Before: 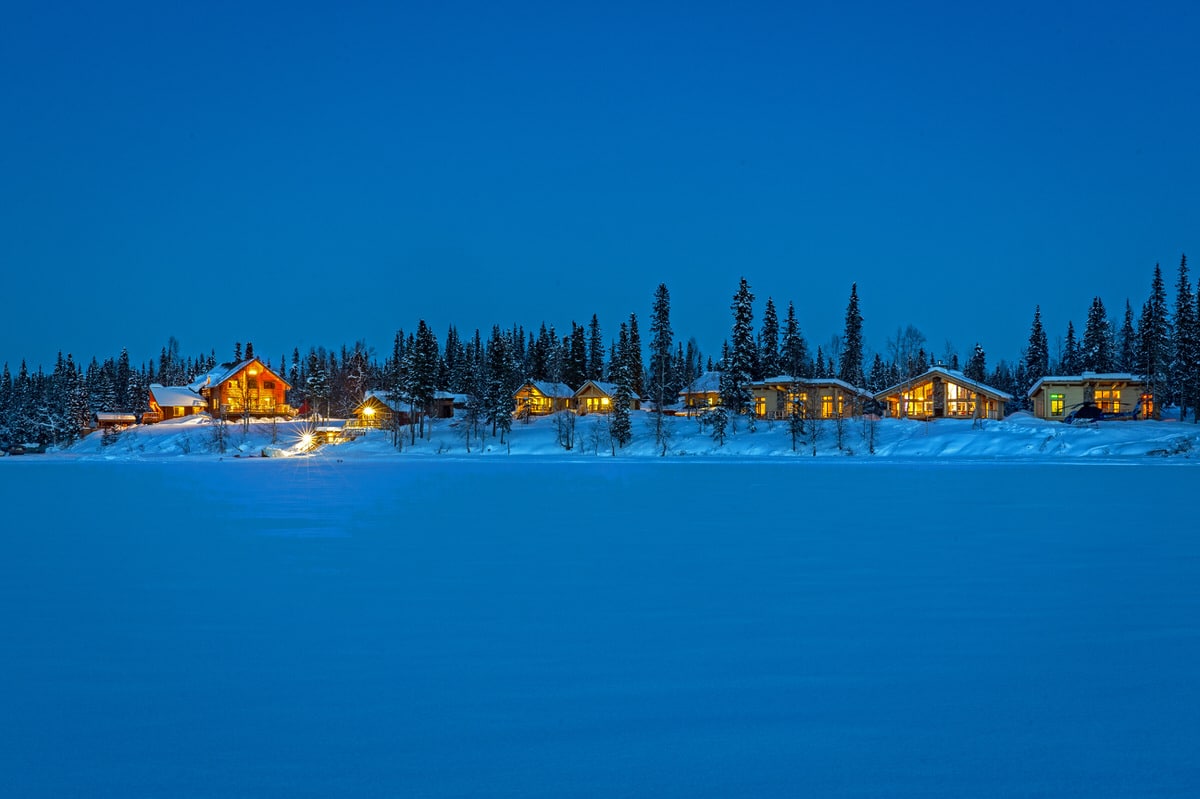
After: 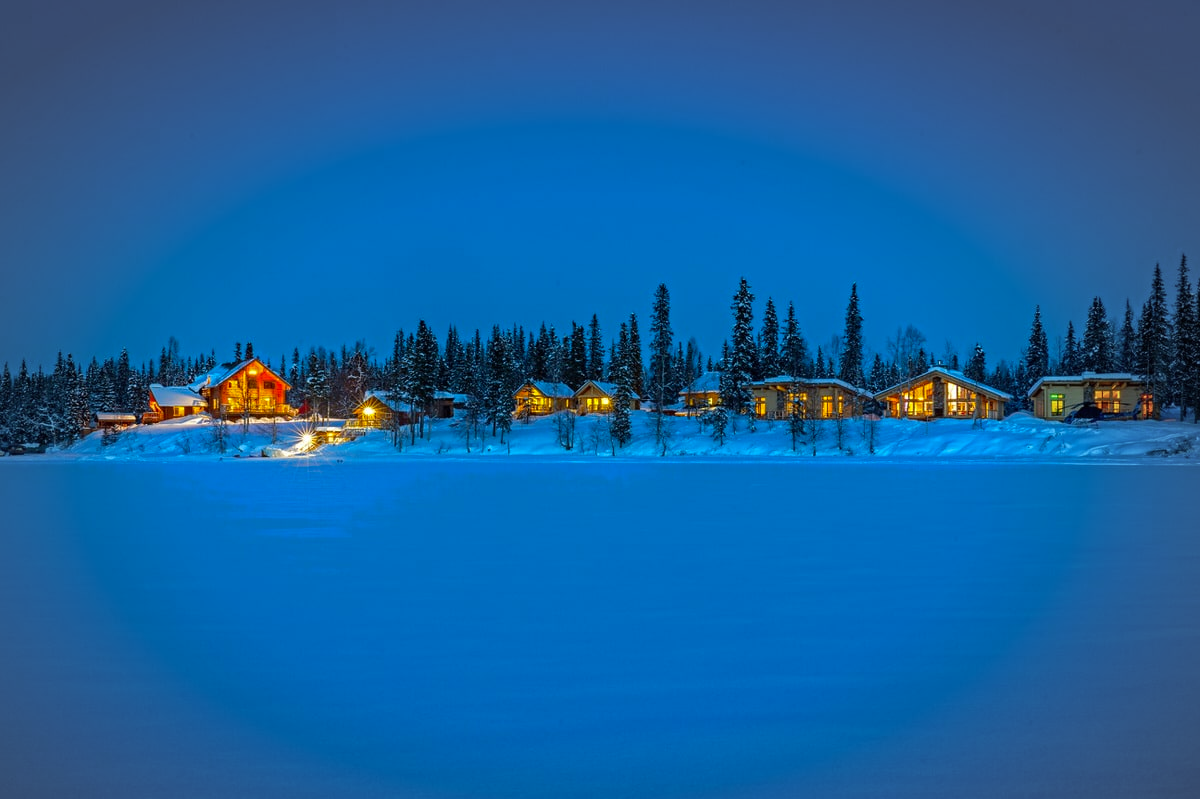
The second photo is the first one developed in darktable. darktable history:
contrast brightness saturation: saturation 0.181
vignetting: fall-off start 67.44%, fall-off radius 67.07%, center (-0.035, 0.153), automatic ratio true, unbound false
